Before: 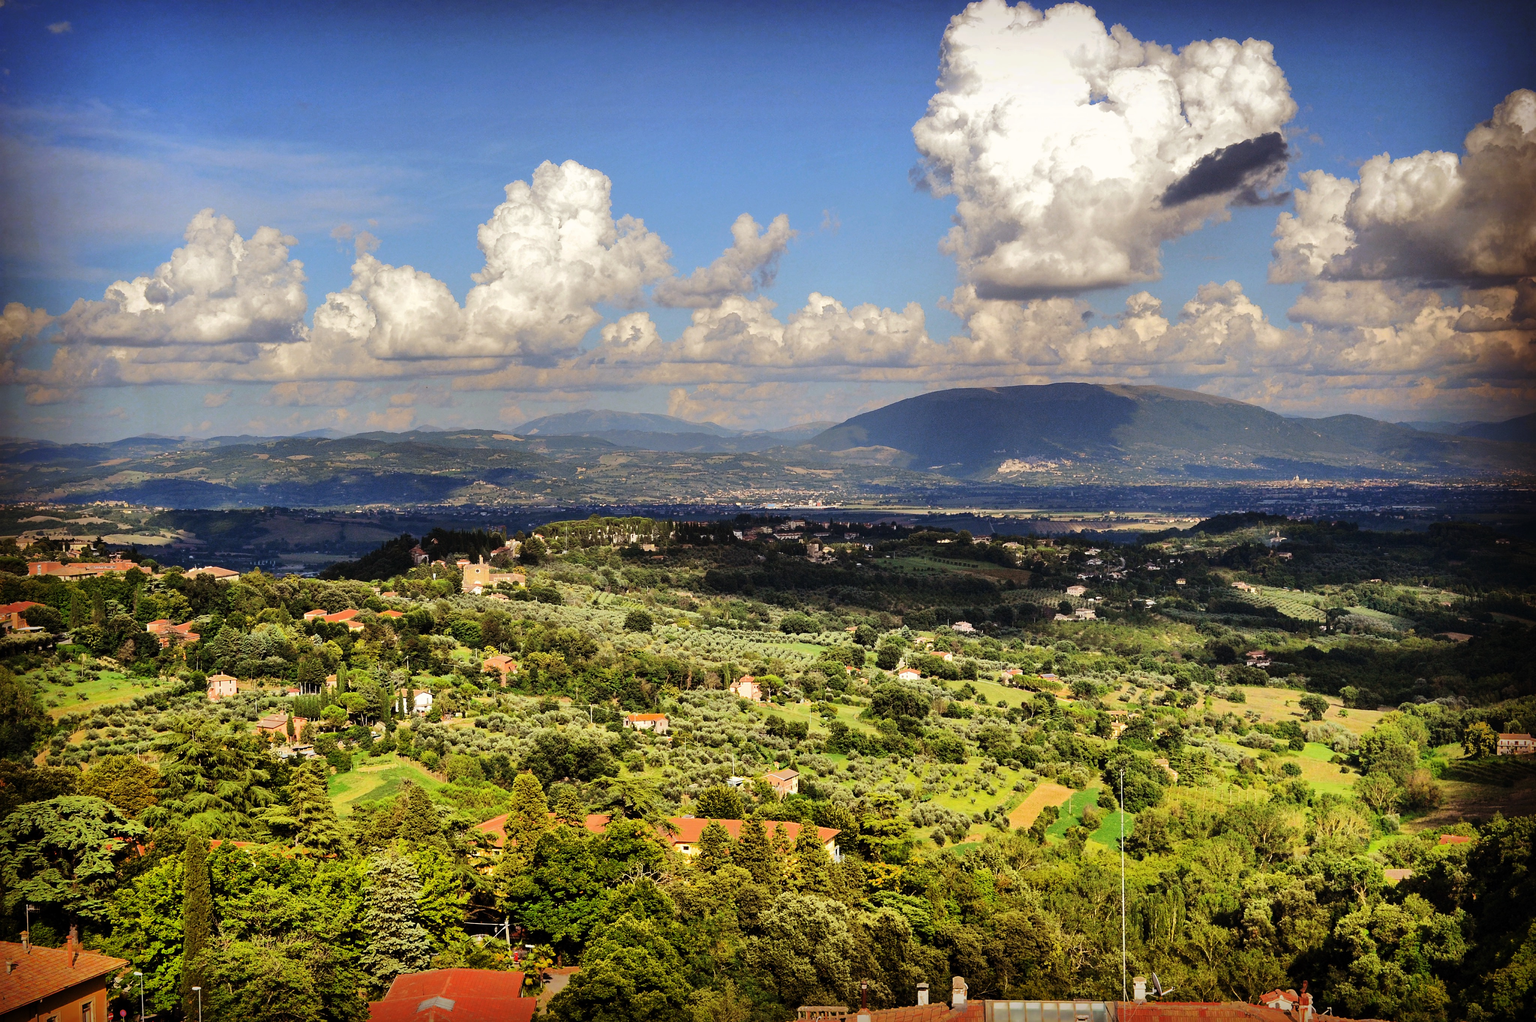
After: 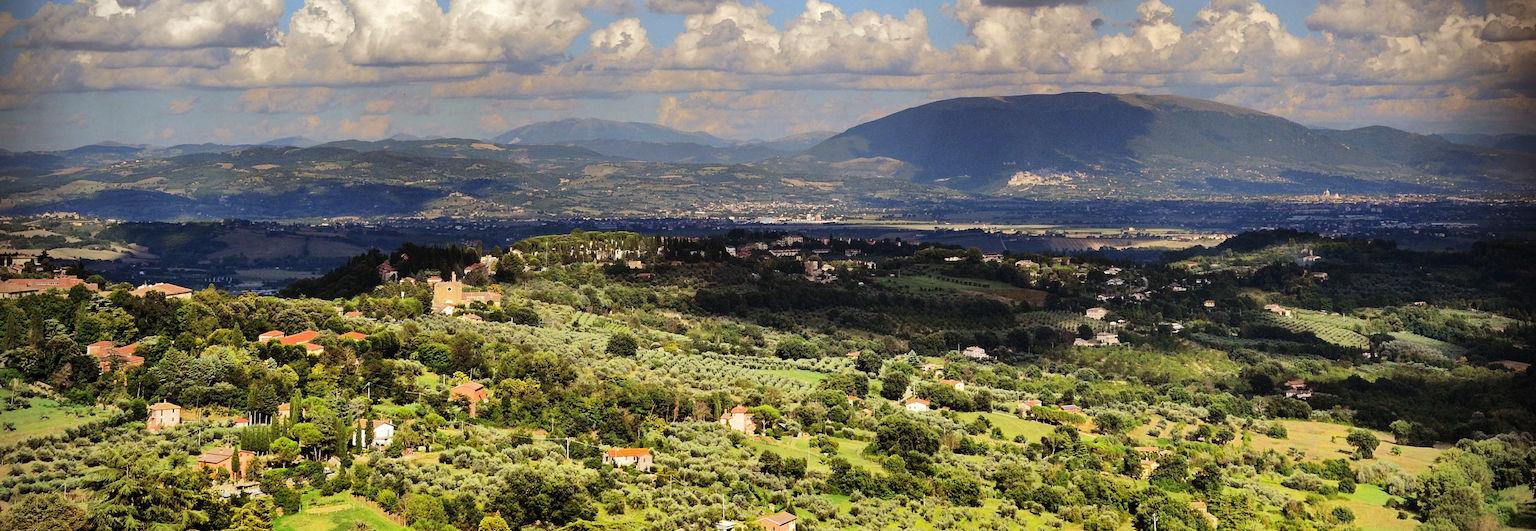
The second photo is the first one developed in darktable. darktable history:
rotate and perspective: rotation 0.215°, lens shift (vertical) -0.139, crop left 0.069, crop right 0.939, crop top 0.002, crop bottom 0.996
vignetting: on, module defaults
crop and rotate: top 26.056%, bottom 25.543%
